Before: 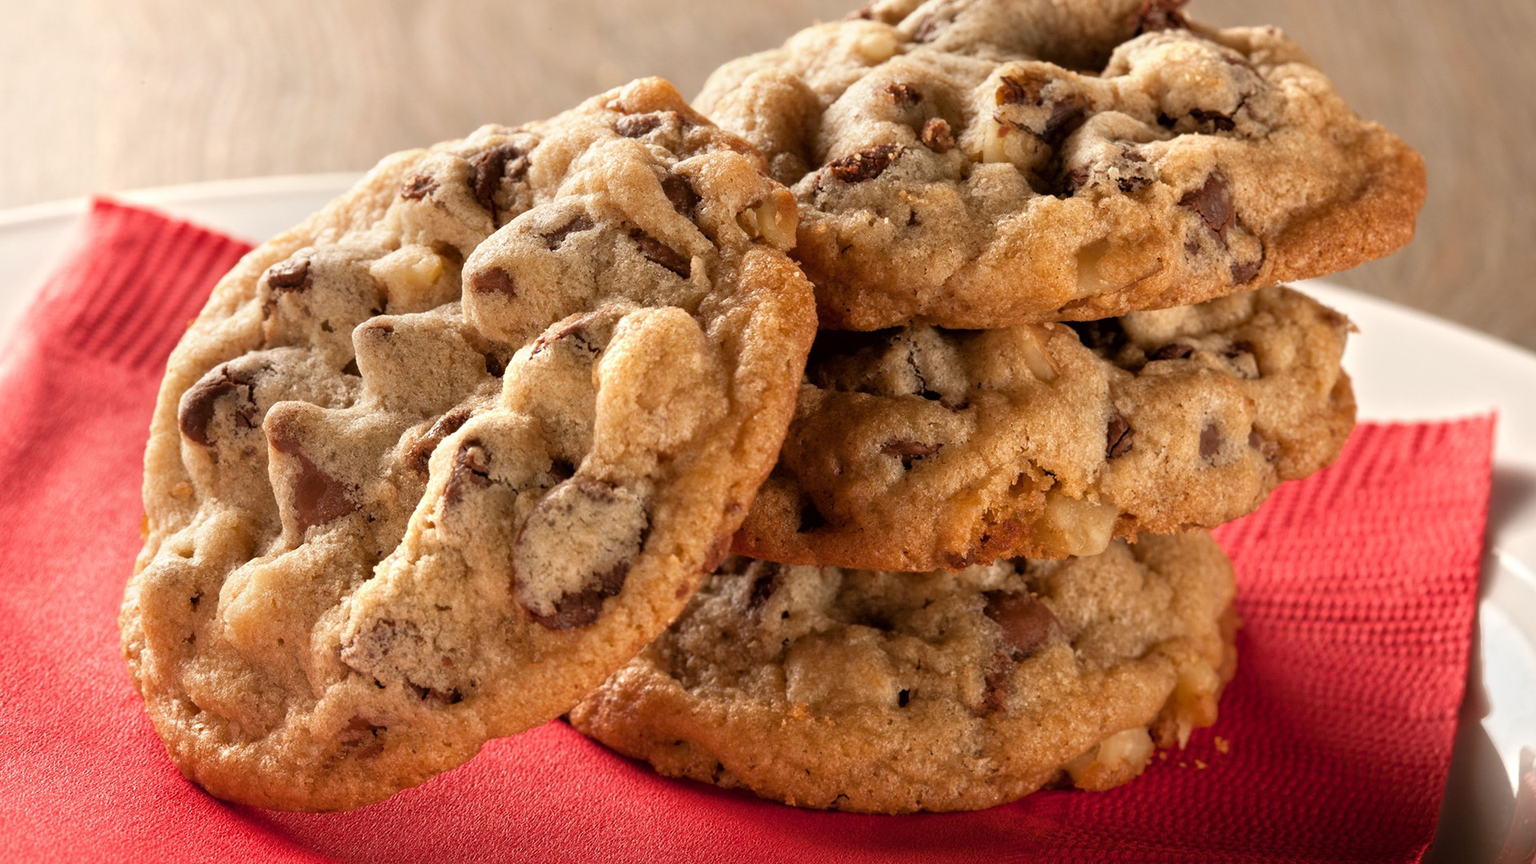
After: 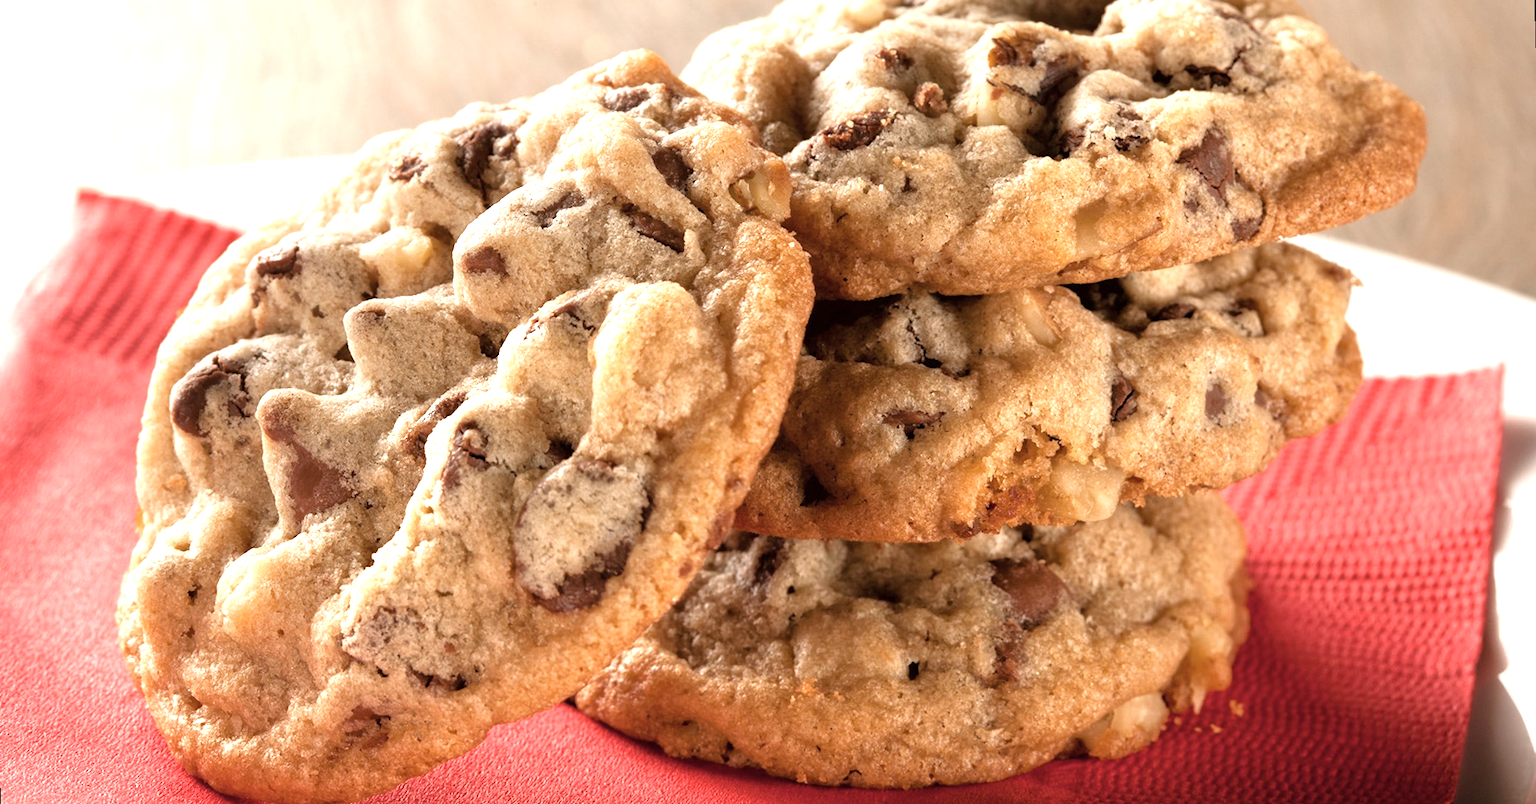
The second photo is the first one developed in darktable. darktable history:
crop: left 1.507%, top 6.147%, right 1.379%, bottom 6.637%
tone curve: curves: ch0 [(0, 0) (0.584, 0.595) (1, 1)], preserve colors none
exposure: exposure 0.781 EV, compensate highlight preservation false
color zones: curves: ch0 [(0, 0.5) (0.143, 0.5) (0.286, 0.5) (0.429, 0.504) (0.571, 0.5) (0.714, 0.509) (0.857, 0.5) (1, 0.5)]; ch1 [(0, 0.425) (0.143, 0.425) (0.286, 0.375) (0.429, 0.405) (0.571, 0.5) (0.714, 0.47) (0.857, 0.425) (1, 0.435)]; ch2 [(0, 0.5) (0.143, 0.5) (0.286, 0.5) (0.429, 0.517) (0.571, 0.5) (0.714, 0.51) (0.857, 0.5) (1, 0.5)]
rotate and perspective: rotation -1.75°, automatic cropping off
